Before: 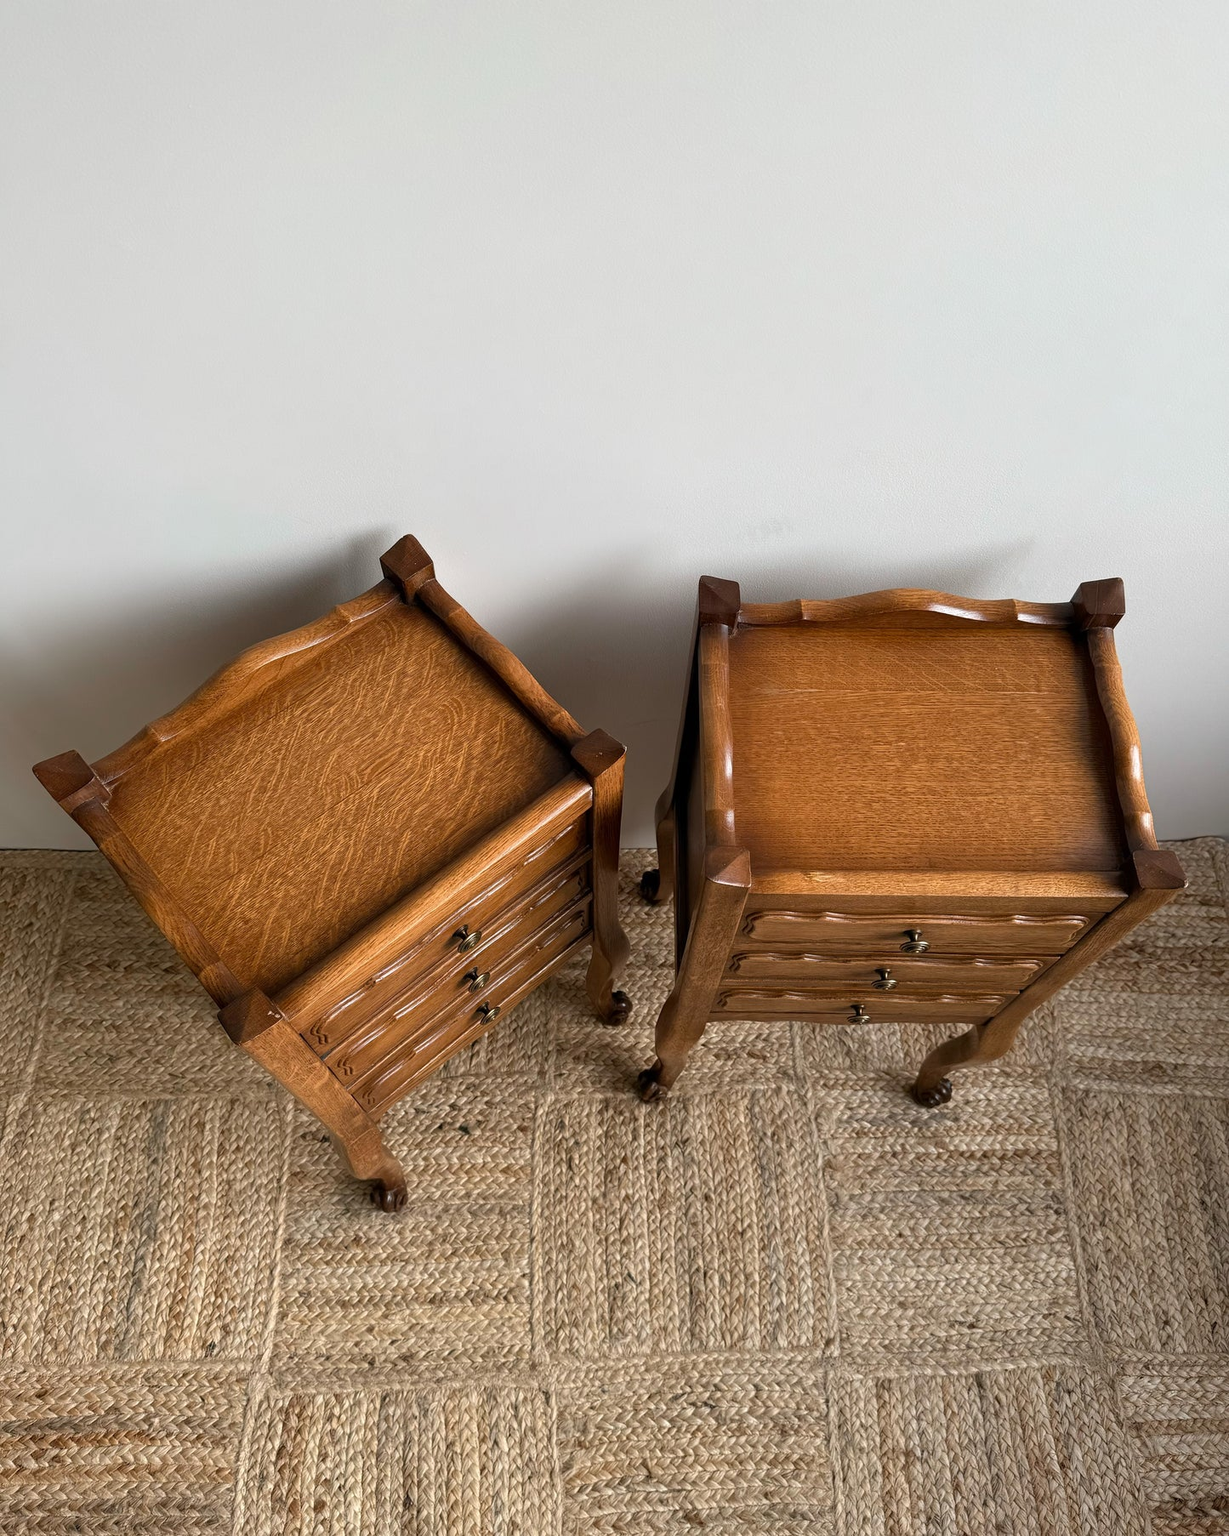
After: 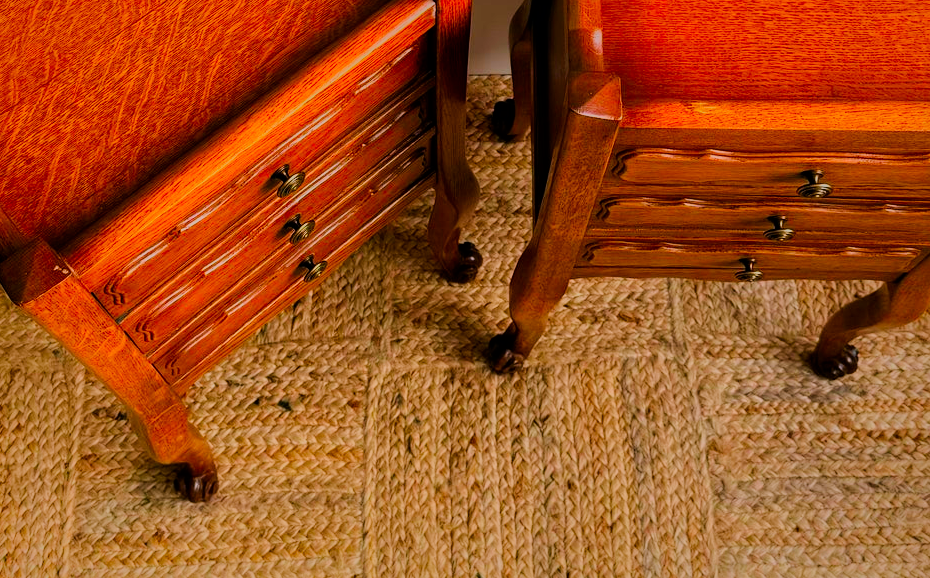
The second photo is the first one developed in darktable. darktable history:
shadows and highlights: shadows 25, highlights -70
filmic rgb: black relative exposure -7.65 EV, white relative exposure 4.56 EV, hardness 3.61
tone curve: curves: ch0 [(0, 0) (0.08, 0.056) (0.4, 0.4) (0.6, 0.612) (0.92, 0.924) (1, 1)], color space Lab, linked channels, preserve colors none
crop: left 18.091%, top 51.13%, right 17.525%, bottom 16.85%
color correction: highlights a* 1.59, highlights b* -1.7, saturation 2.48
